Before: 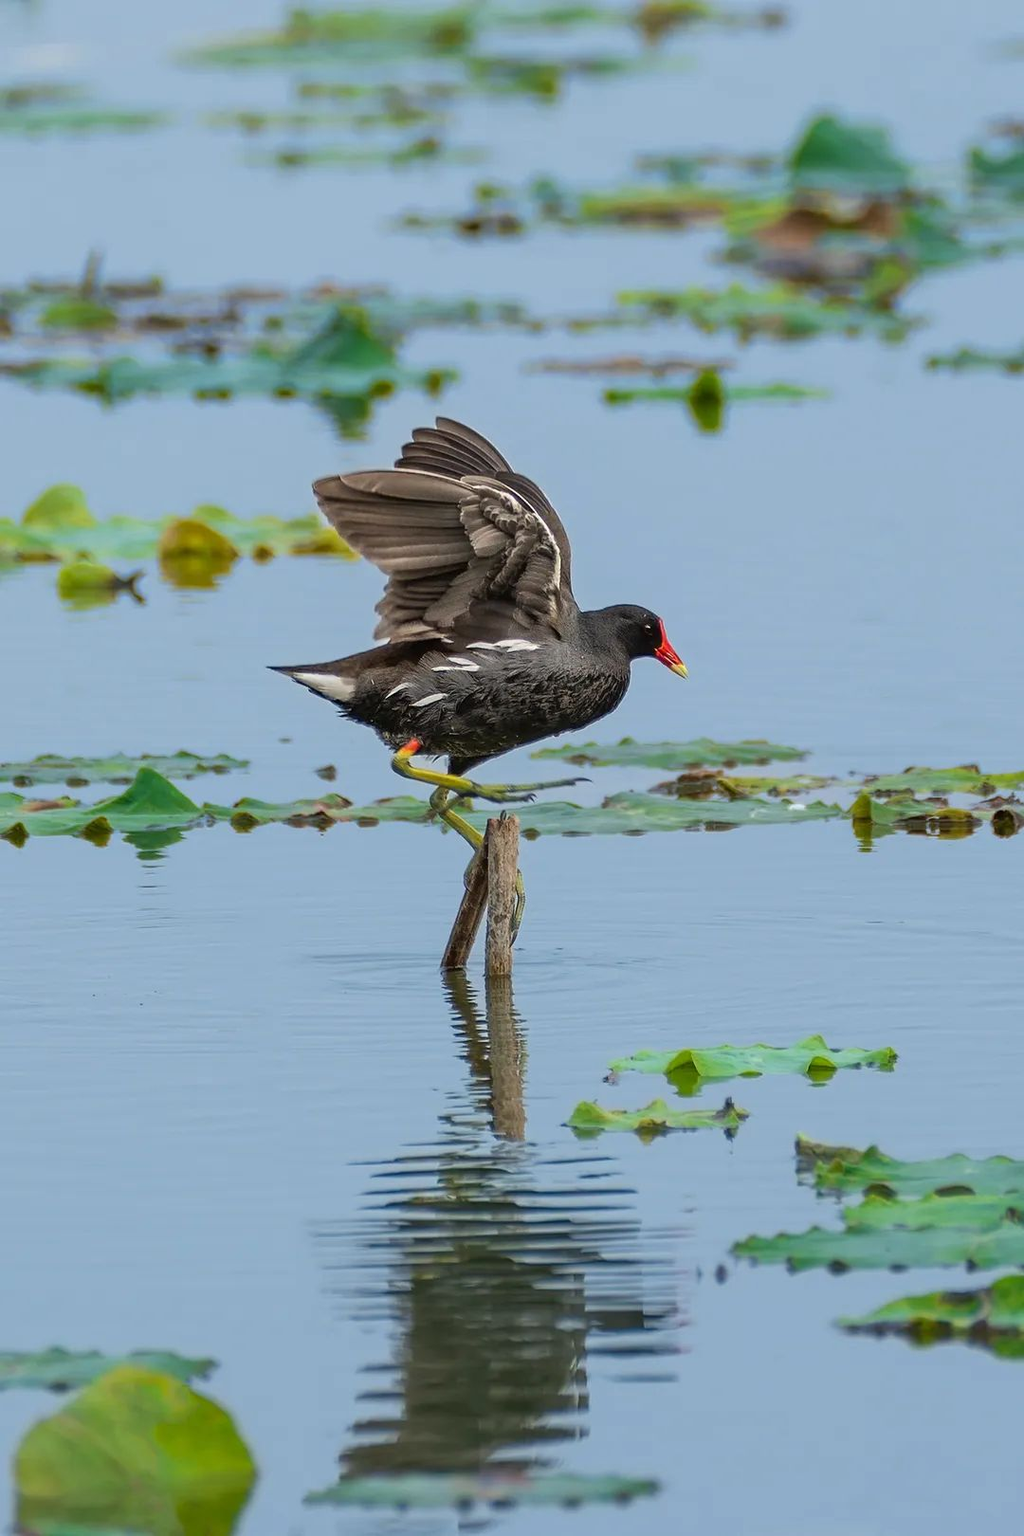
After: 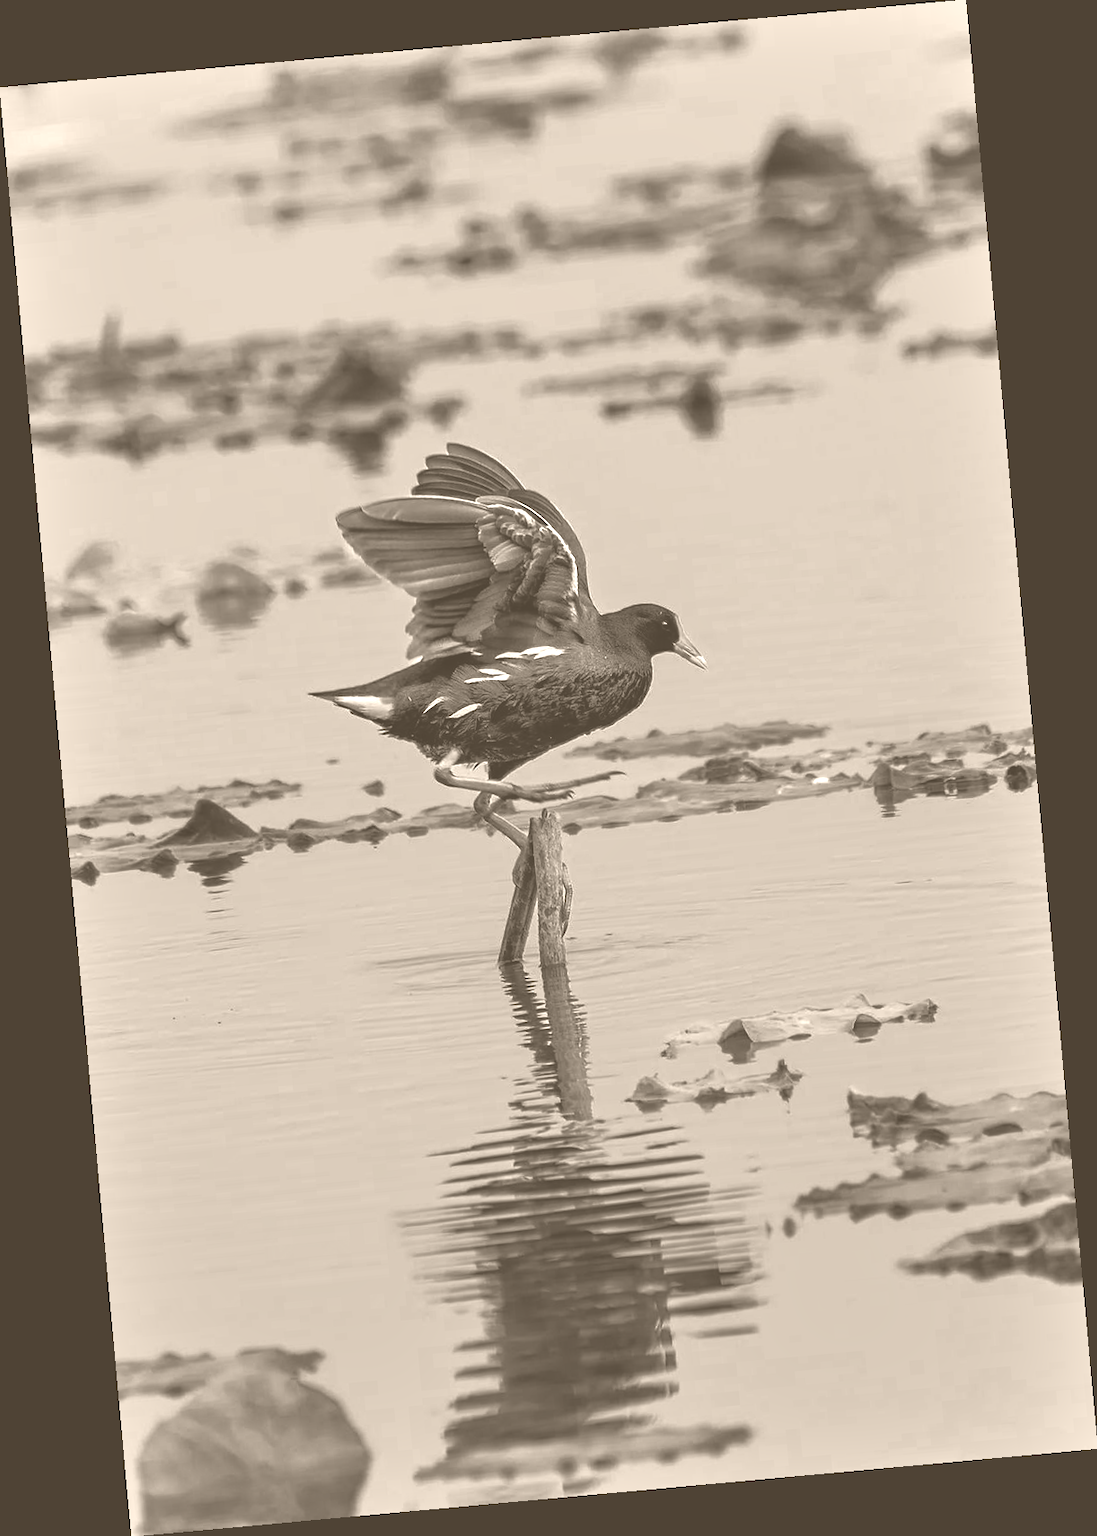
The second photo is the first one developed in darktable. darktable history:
rotate and perspective: rotation -5.2°, automatic cropping off
color balance: mode lift, gamma, gain (sRGB), lift [1, 1, 0.101, 1]
shadows and highlights: shadows 37.27, highlights -28.18, soften with gaussian
white balance: red 1.127, blue 0.943
colorize: hue 34.49°, saturation 35.33%, source mix 100%, version 1
